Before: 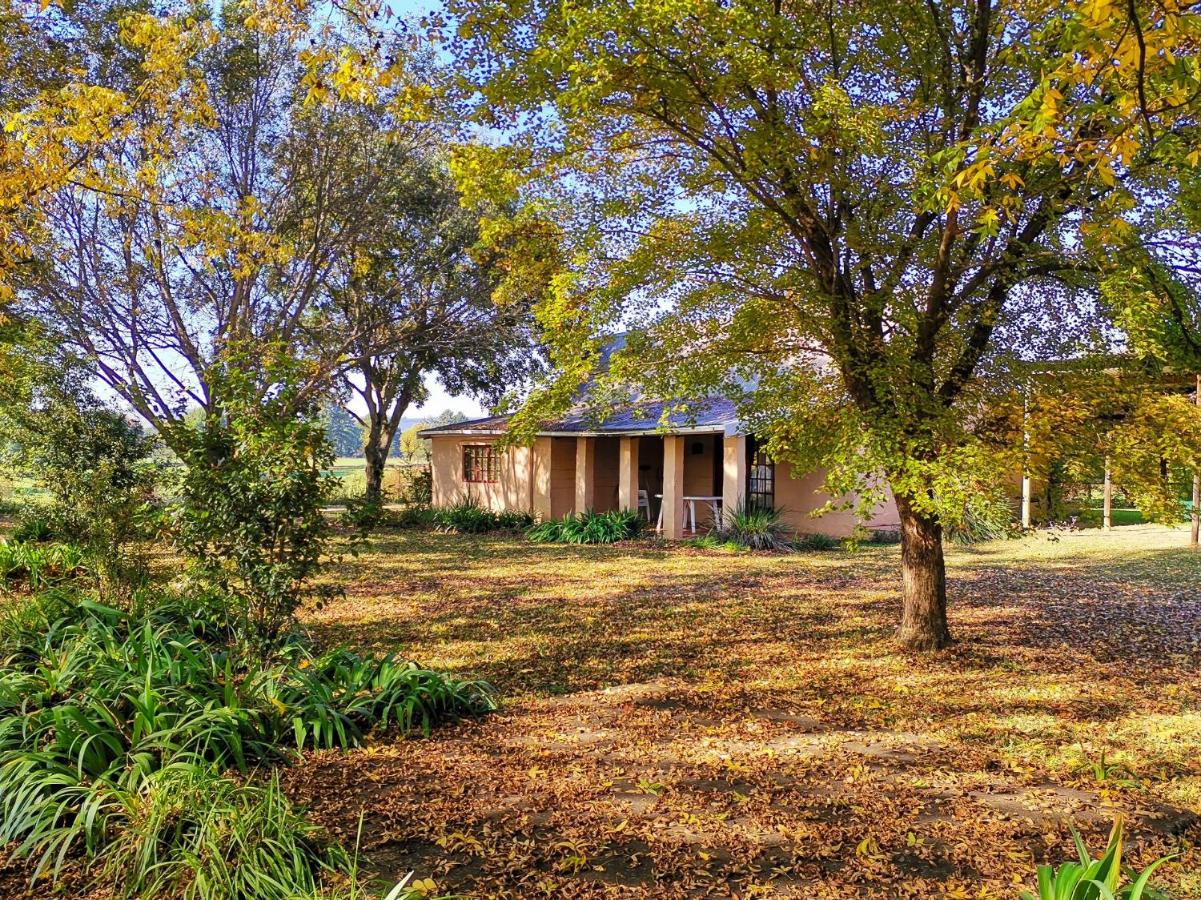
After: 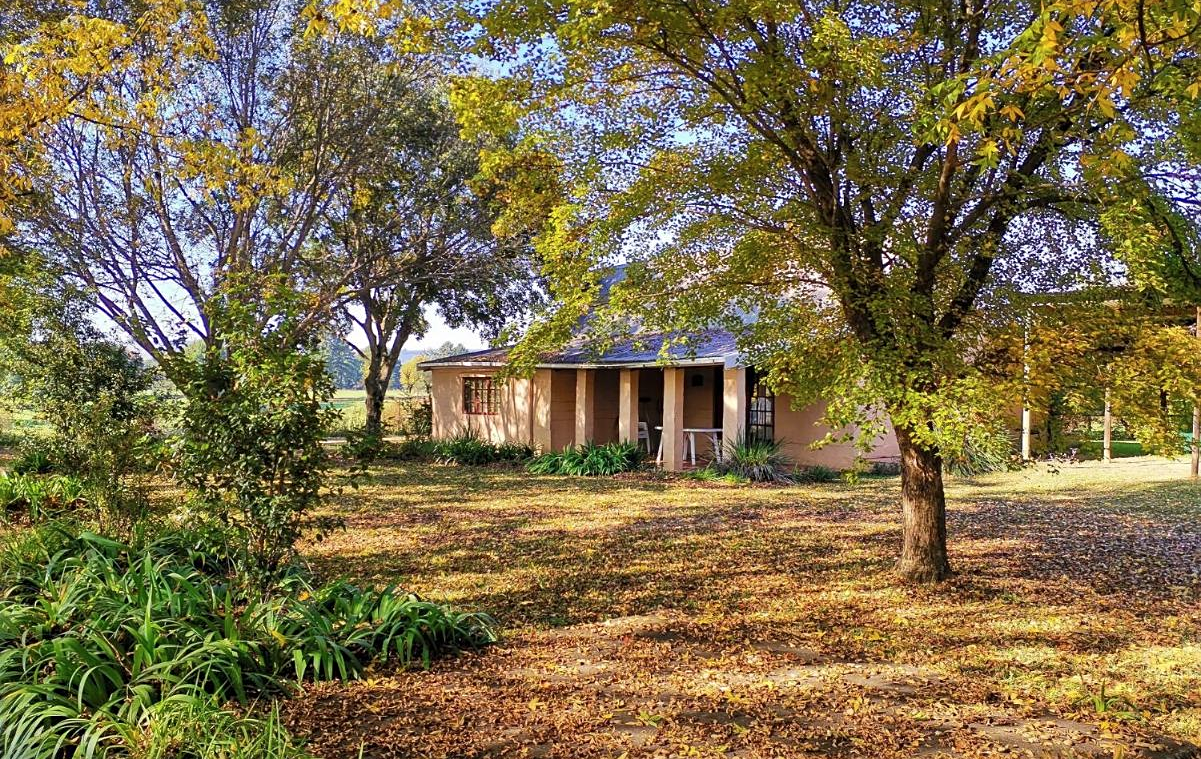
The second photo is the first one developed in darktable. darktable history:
sharpen: amount 0.214
crop: top 7.623%, bottom 7.974%
contrast brightness saturation: saturation -0.054
